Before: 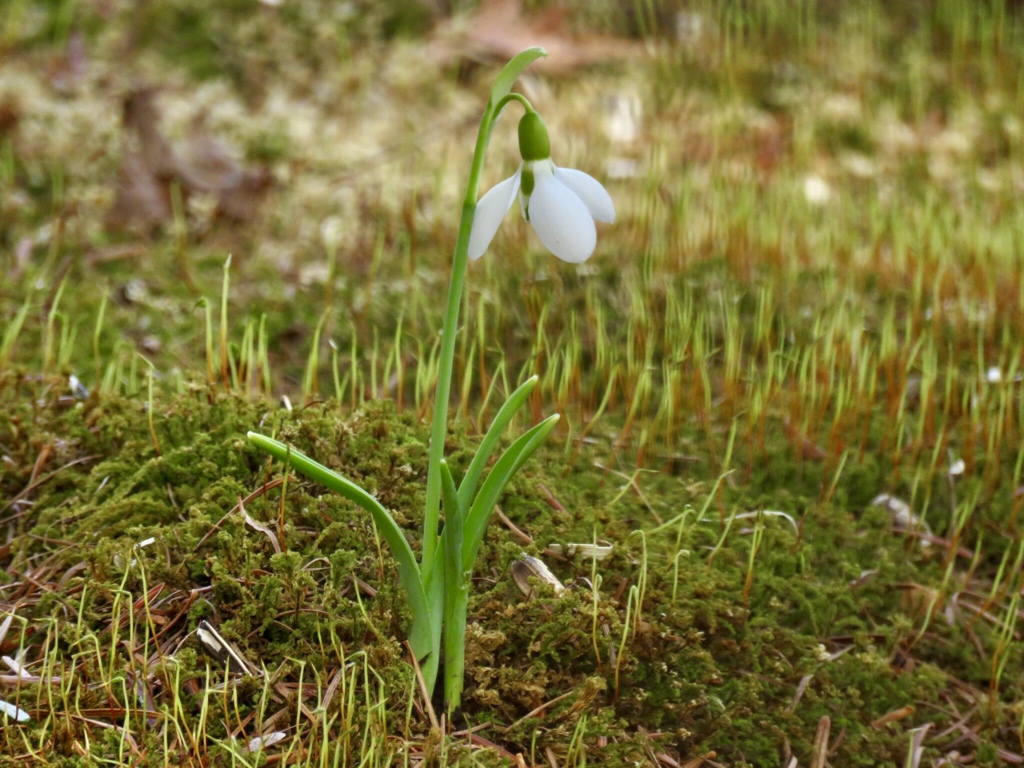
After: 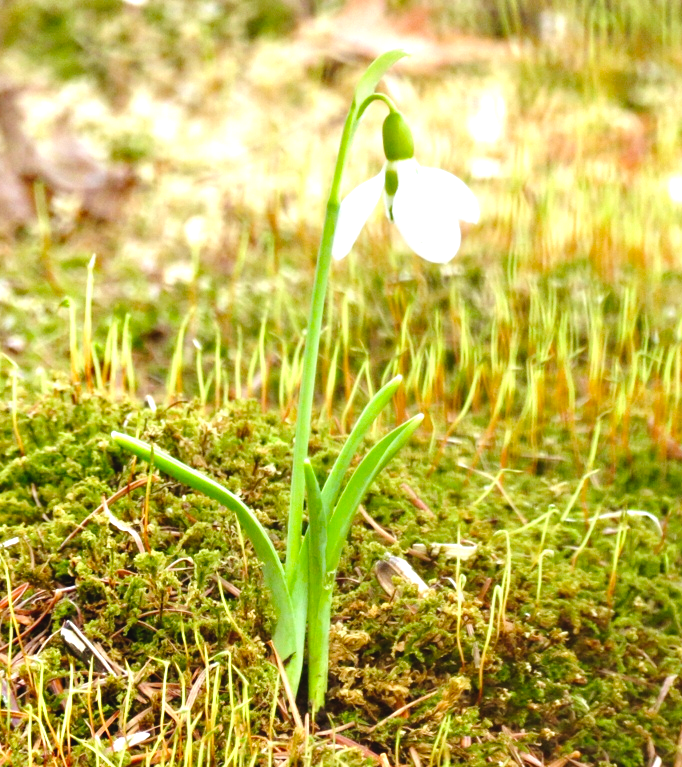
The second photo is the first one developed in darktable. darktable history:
exposure: black level correction -0.005, exposure 1 EV, compensate highlight preservation false
crop and rotate: left 13.342%, right 19.991%
tone equalizer: -8 EV -0.417 EV, -7 EV -0.389 EV, -6 EV -0.333 EV, -5 EV -0.222 EV, -3 EV 0.222 EV, -2 EV 0.333 EV, -1 EV 0.389 EV, +0 EV 0.417 EV, edges refinement/feathering 500, mask exposure compensation -1.57 EV, preserve details no
tone curve: curves: ch0 [(0, 0) (0.003, 0.001) (0.011, 0.004) (0.025, 0.013) (0.044, 0.022) (0.069, 0.035) (0.1, 0.053) (0.136, 0.088) (0.177, 0.149) (0.224, 0.213) (0.277, 0.293) (0.335, 0.381) (0.399, 0.463) (0.468, 0.546) (0.543, 0.616) (0.623, 0.693) (0.709, 0.766) (0.801, 0.843) (0.898, 0.921) (1, 1)], preserve colors none
